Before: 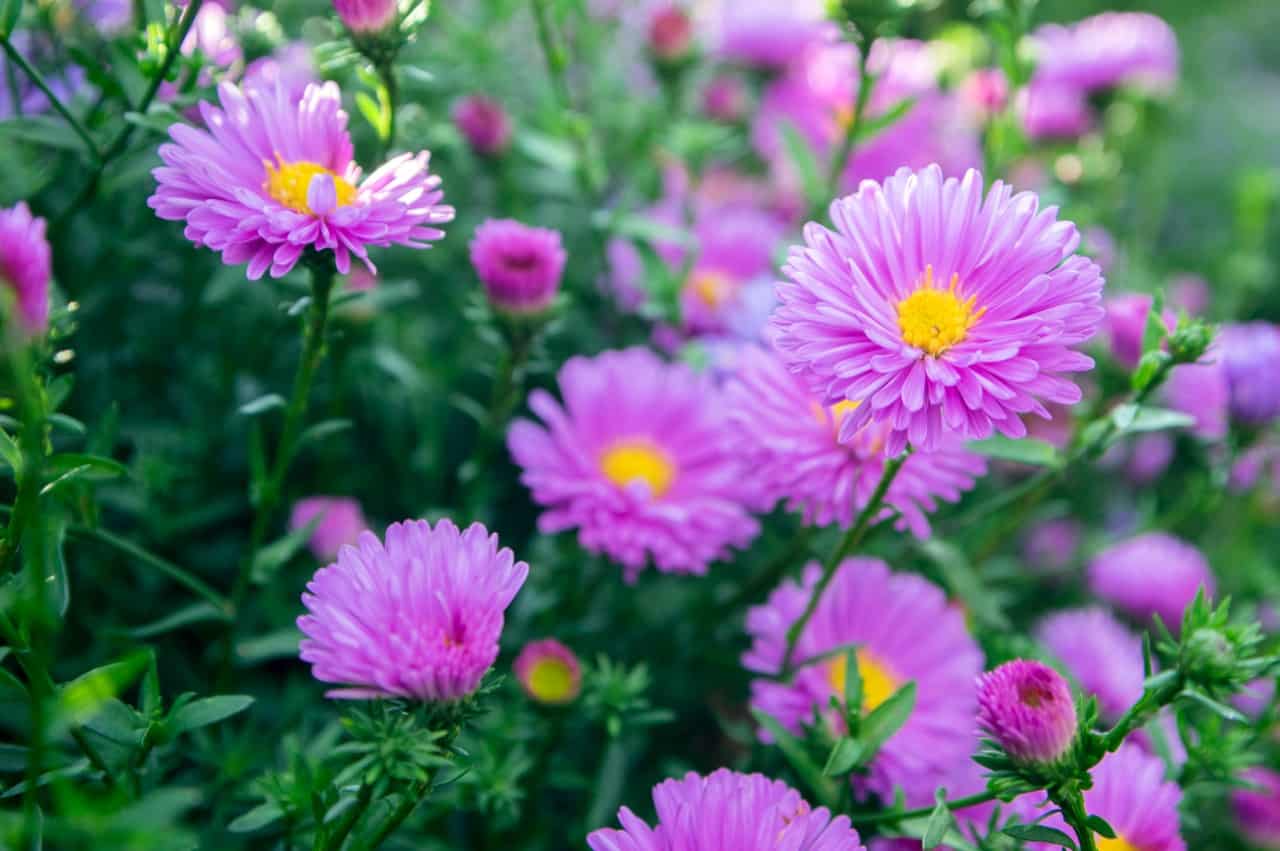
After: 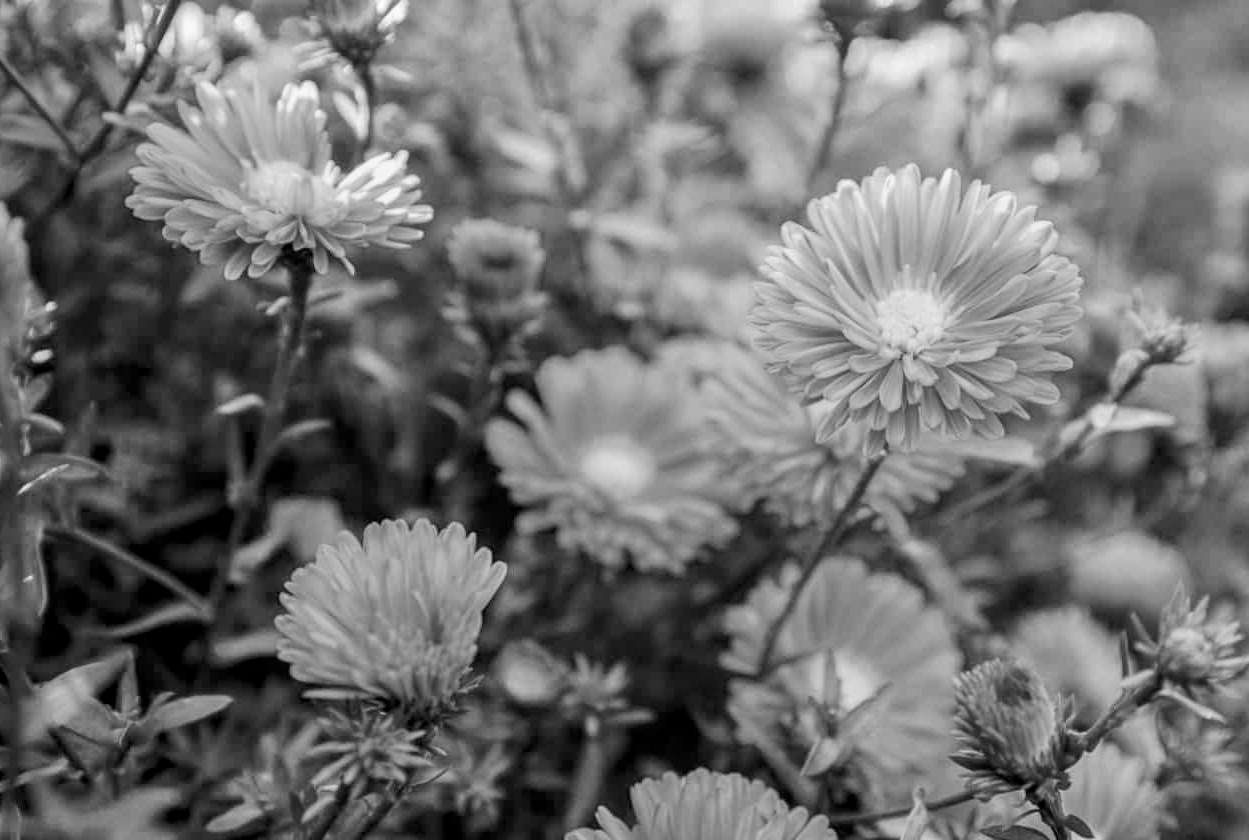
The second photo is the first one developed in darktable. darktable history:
crop and rotate: left 1.774%, right 0.633%, bottom 1.28%
tone curve: curves: ch0 [(0, 0.013) (0.054, 0.018) (0.205, 0.191) (0.289, 0.292) (0.39, 0.424) (0.493, 0.551) (0.666, 0.743) (0.795, 0.841) (1, 0.998)]; ch1 [(0, 0) (0.385, 0.343) (0.439, 0.415) (0.494, 0.495) (0.501, 0.501) (0.51, 0.509) (0.548, 0.554) (0.586, 0.614) (0.66, 0.706) (0.783, 0.804) (1, 1)]; ch2 [(0, 0) (0.304, 0.31) (0.403, 0.399) (0.441, 0.428) (0.47, 0.469) (0.498, 0.496) (0.524, 0.538) (0.566, 0.579) (0.633, 0.665) (0.7, 0.711) (1, 1)], color space Lab, independent channels, preserve colors none
local contrast: on, module defaults
shadows and highlights: shadows 32, highlights -32, soften with gaussian
monochrome: a 30.25, b 92.03
